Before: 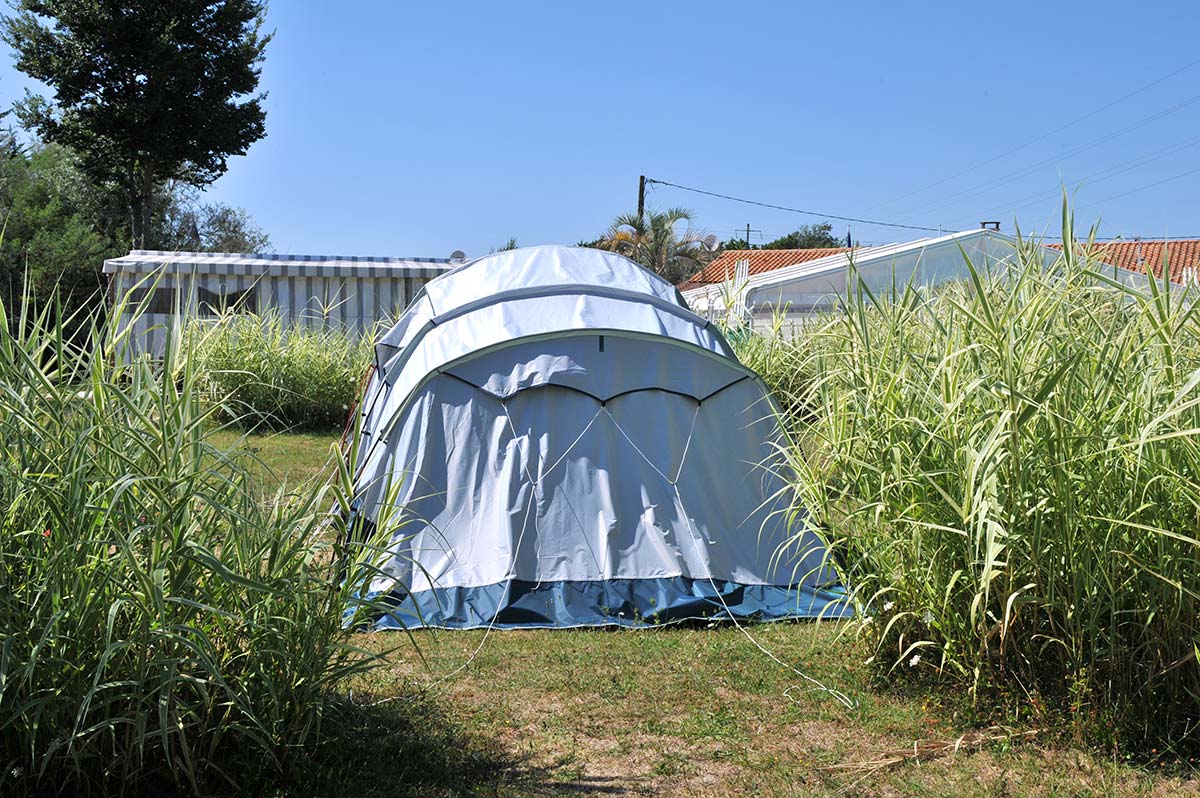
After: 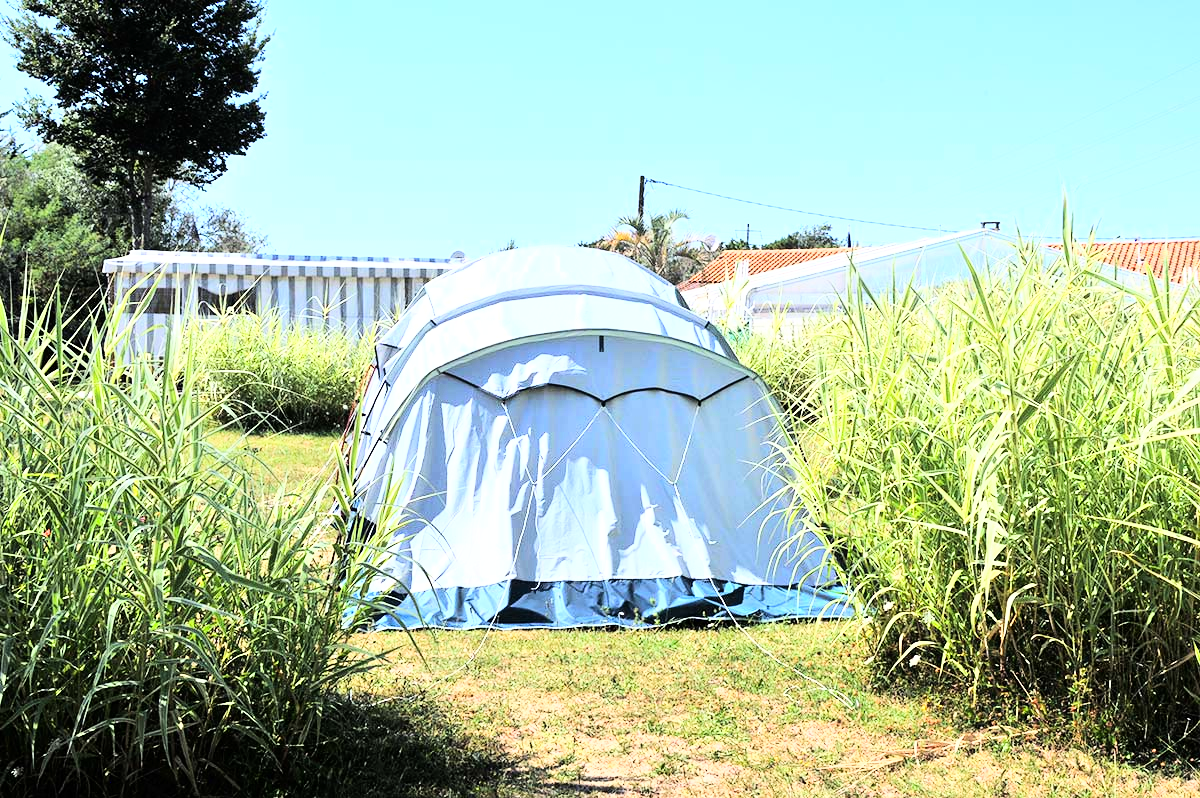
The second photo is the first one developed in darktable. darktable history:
exposure: black level correction 0.001, exposure 0.499 EV, compensate exposure bias true, compensate highlight preservation false
base curve: curves: ch0 [(0, 0) (0.007, 0.004) (0.027, 0.03) (0.046, 0.07) (0.207, 0.54) (0.442, 0.872) (0.673, 0.972) (1, 1)], exposure shift 0.574
